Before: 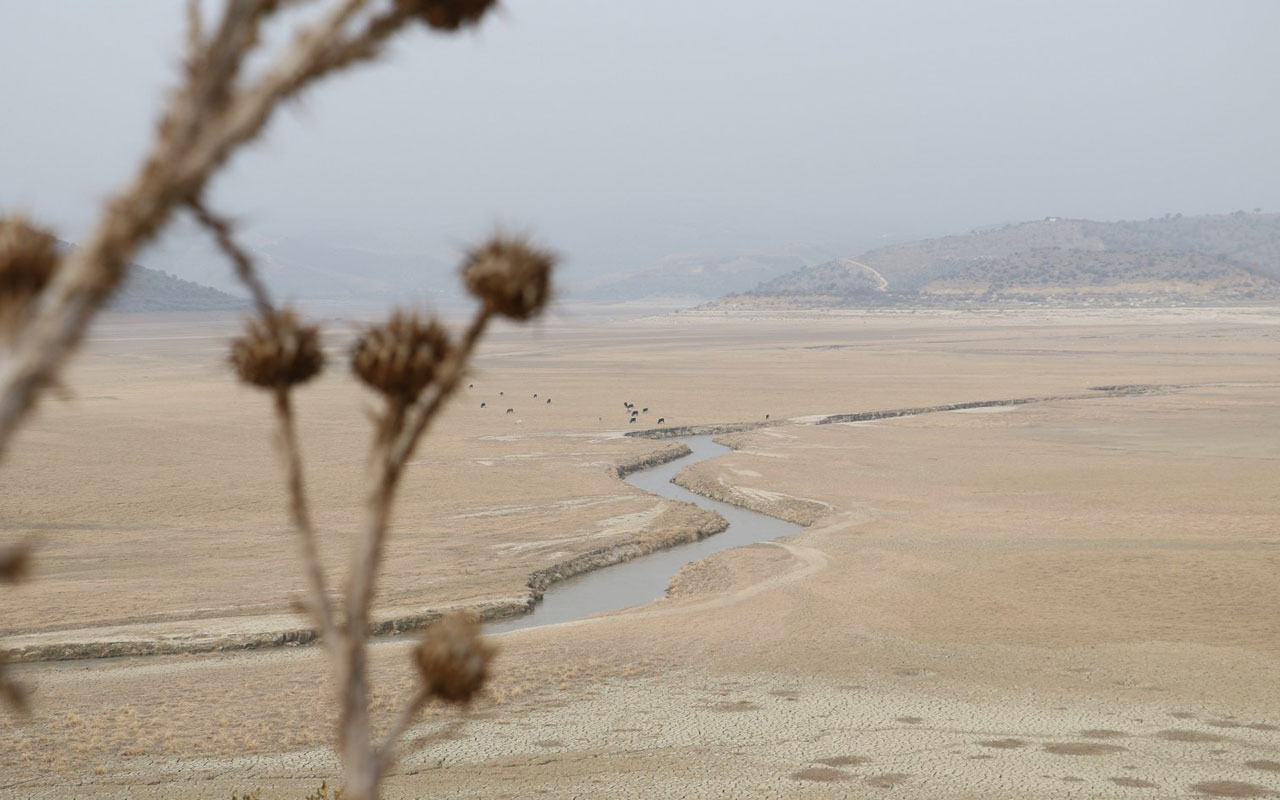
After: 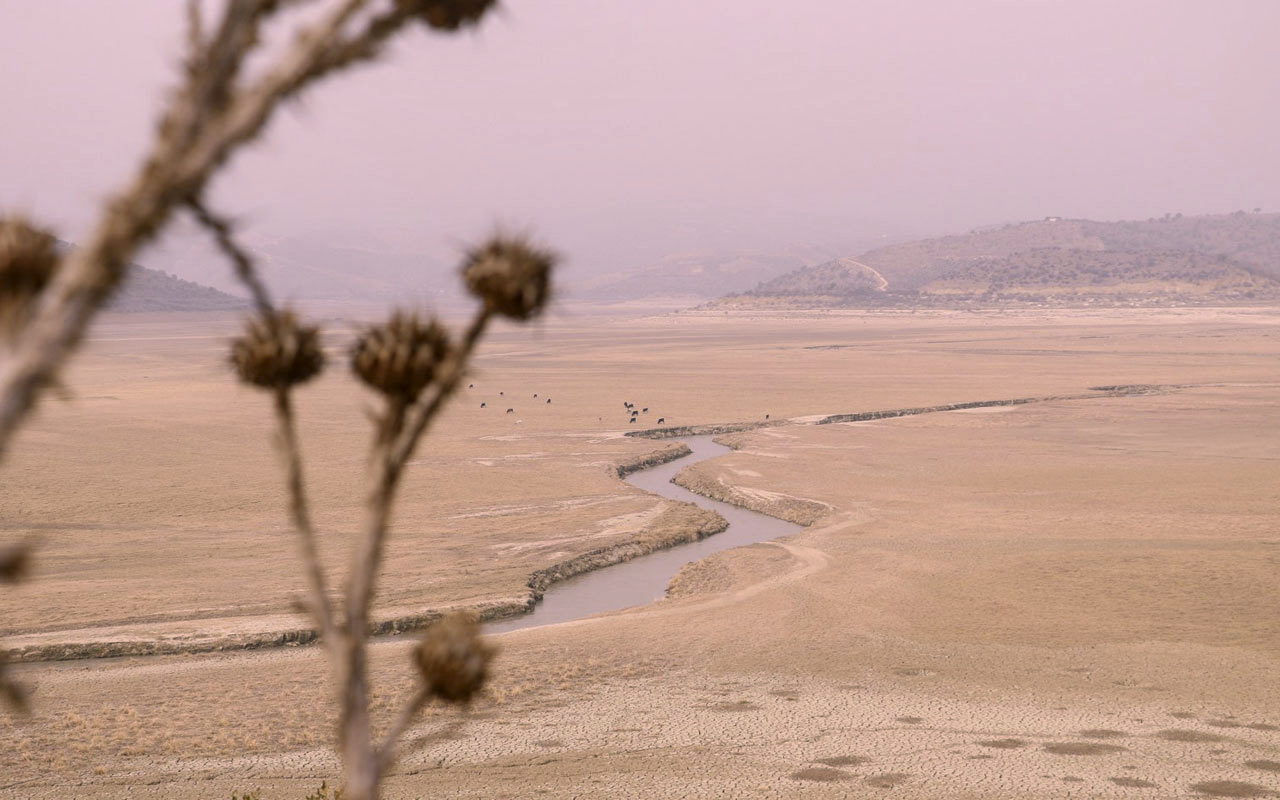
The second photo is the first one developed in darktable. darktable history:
color correction: highlights a* 17.88, highlights b* 18.79
white balance: red 0.924, blue 1.095
local contrast: on, module defaults
